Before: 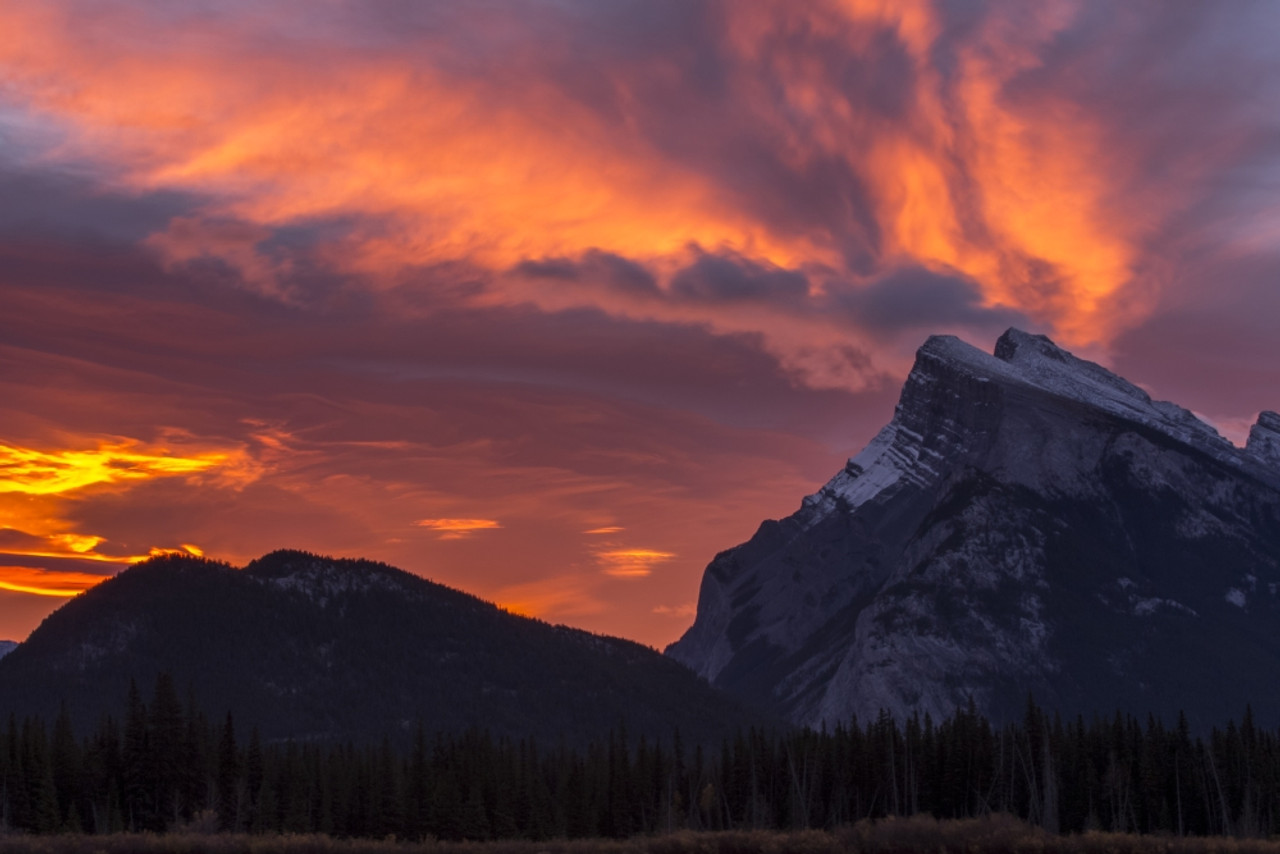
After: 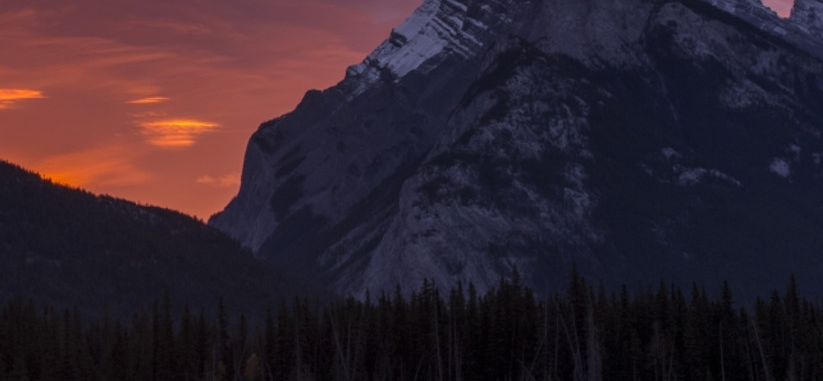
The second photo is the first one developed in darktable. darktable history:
crop and rotate: left 35.669%, top 50.495%, bottom 4.813%
